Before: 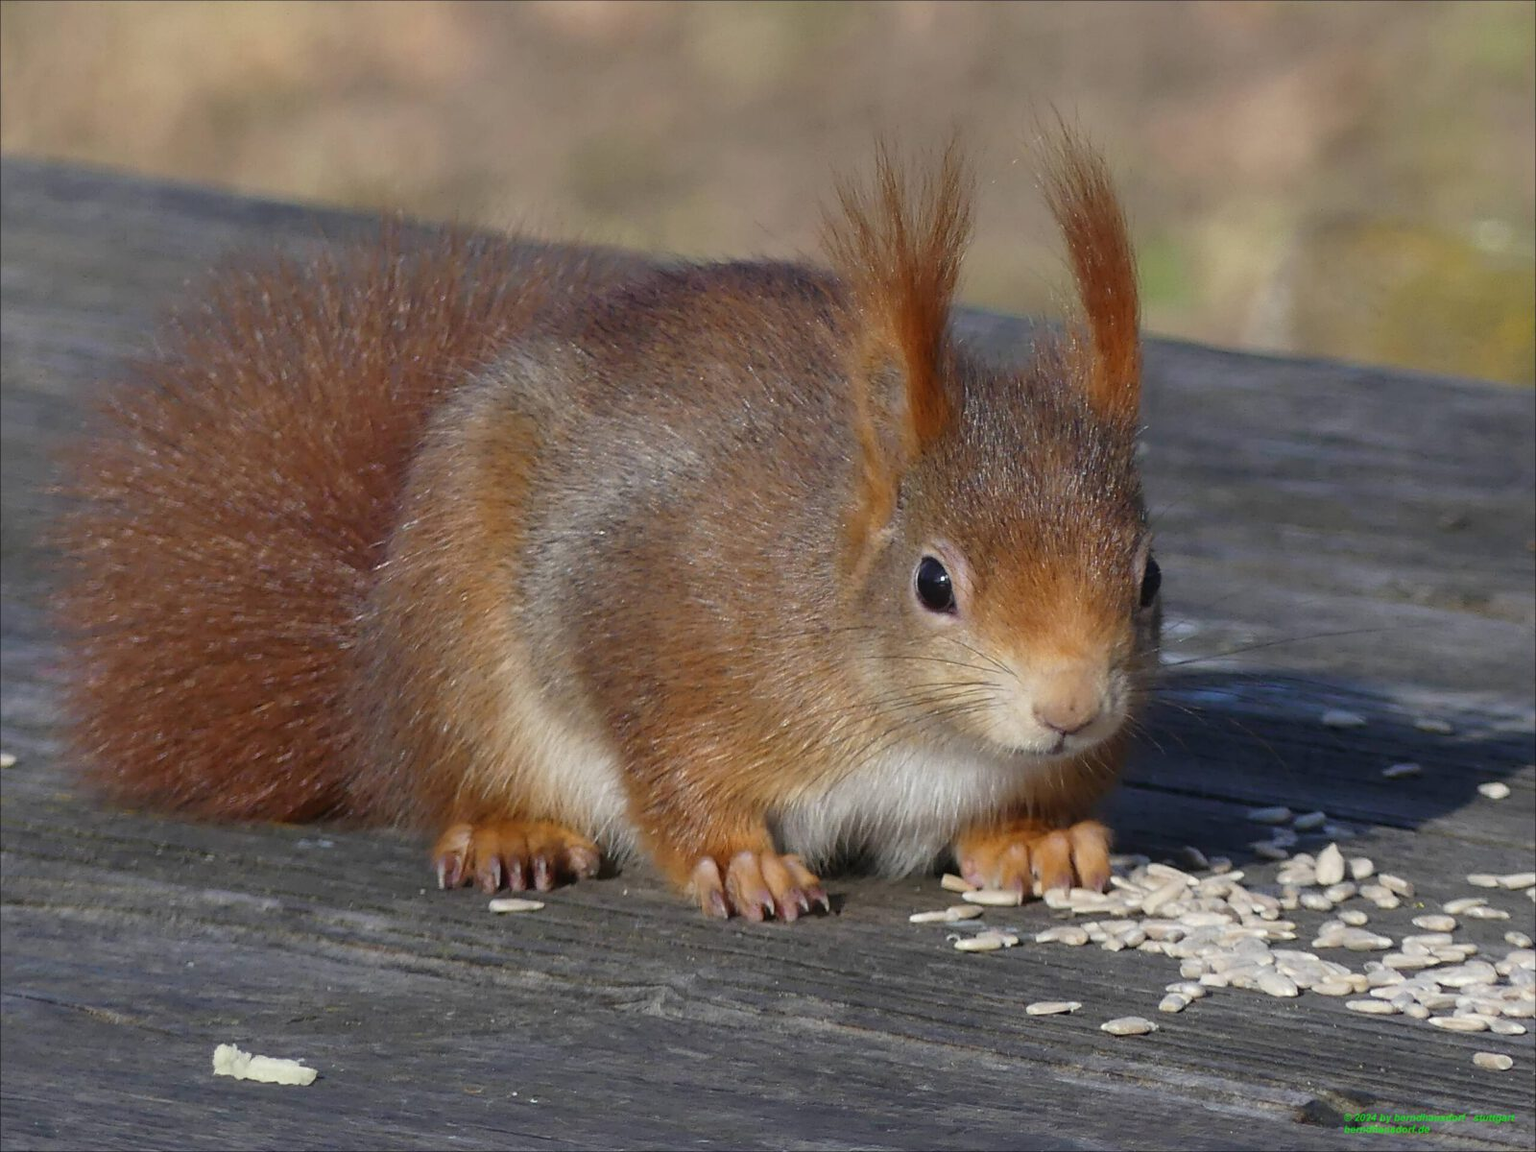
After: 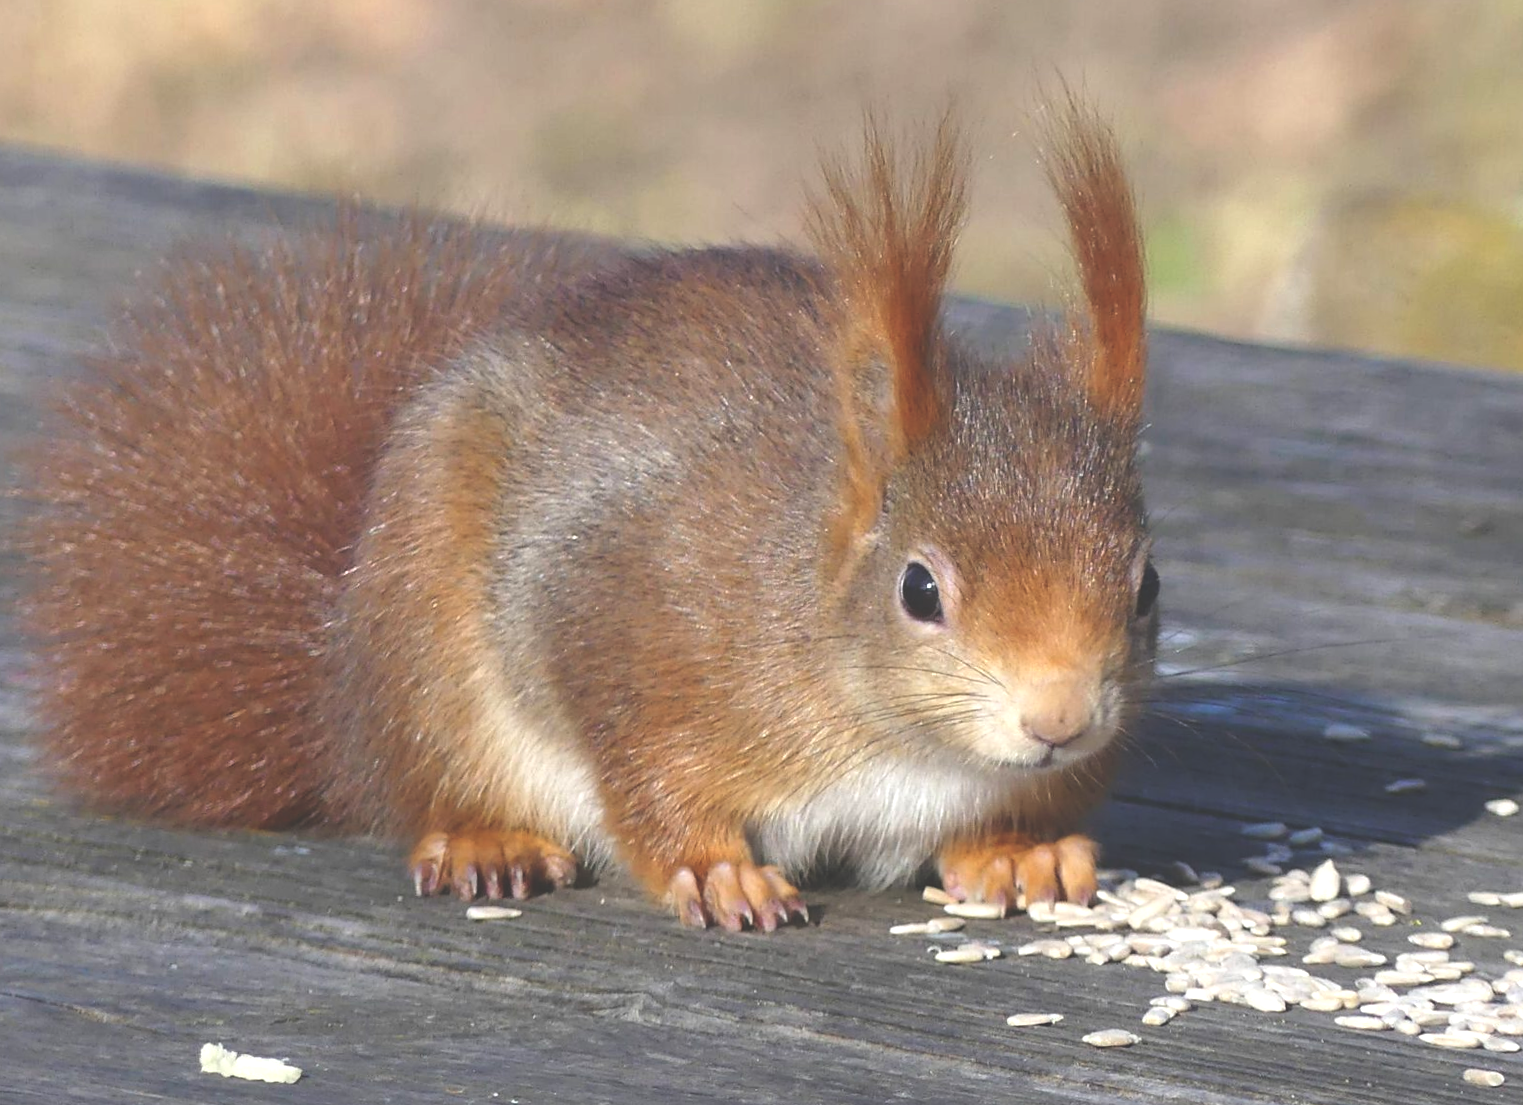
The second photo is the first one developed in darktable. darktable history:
crop and rotate: top 2.479%, bottom 3.018%
exposure: black level correction -0.025, exposure -0.117 EV, compensate highlight preservation false
rotate and perspective: rotation 0.074°, lens shift (vertical) 0.096, lens shift (horizontal) -0.041, crop left 0.043, crop right 0.952, crop top 0.024, crop bottom 0.979
color zones: curves: ch0 [(0, 0.5) (0.143, 0.5) (0.286, 0.5) (0.429, 0.495) (0.571, 0.437) (0.714, 0.44) (0.857, 0.496) (1, 0.5)]
levels: levels [0, 0.394, 0.787]
